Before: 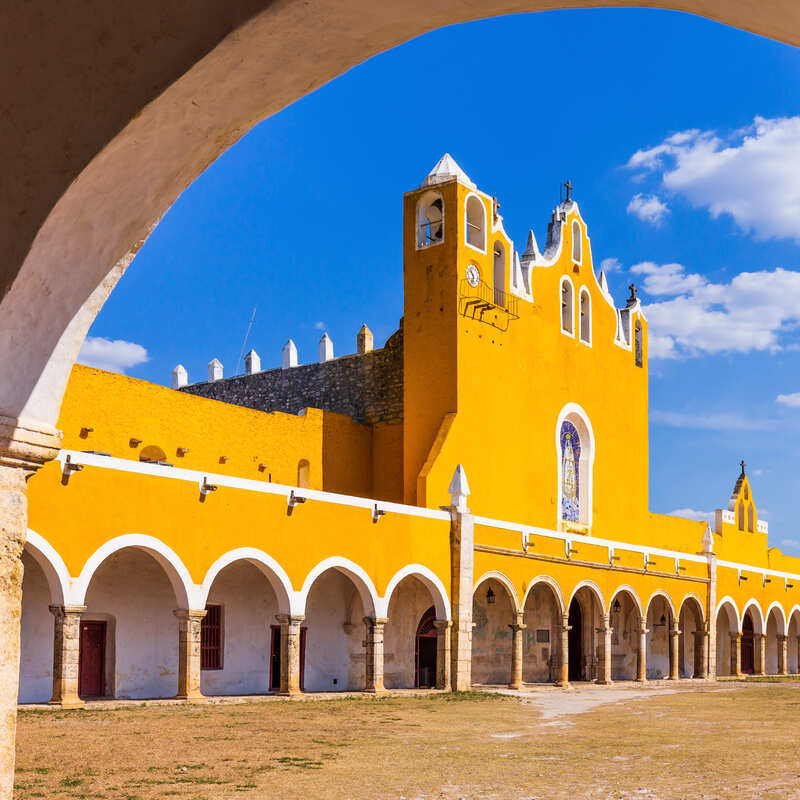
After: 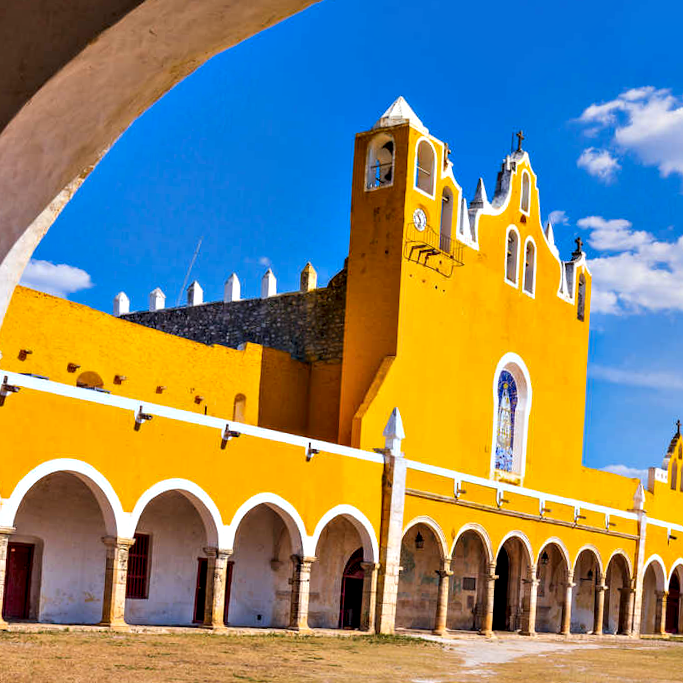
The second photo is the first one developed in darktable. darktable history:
contrast equalizer: octaves 7, y [[0.528, 0.548, 0.563, 0.562, 0.546, 0.526], [0.55 ×6], [0 ×6], [0 ×6], [0 ×6]]
crop and rotate: angle -3.27°, left 5.211%, top 5.211%, right 4.607%, bottom 4.607%
